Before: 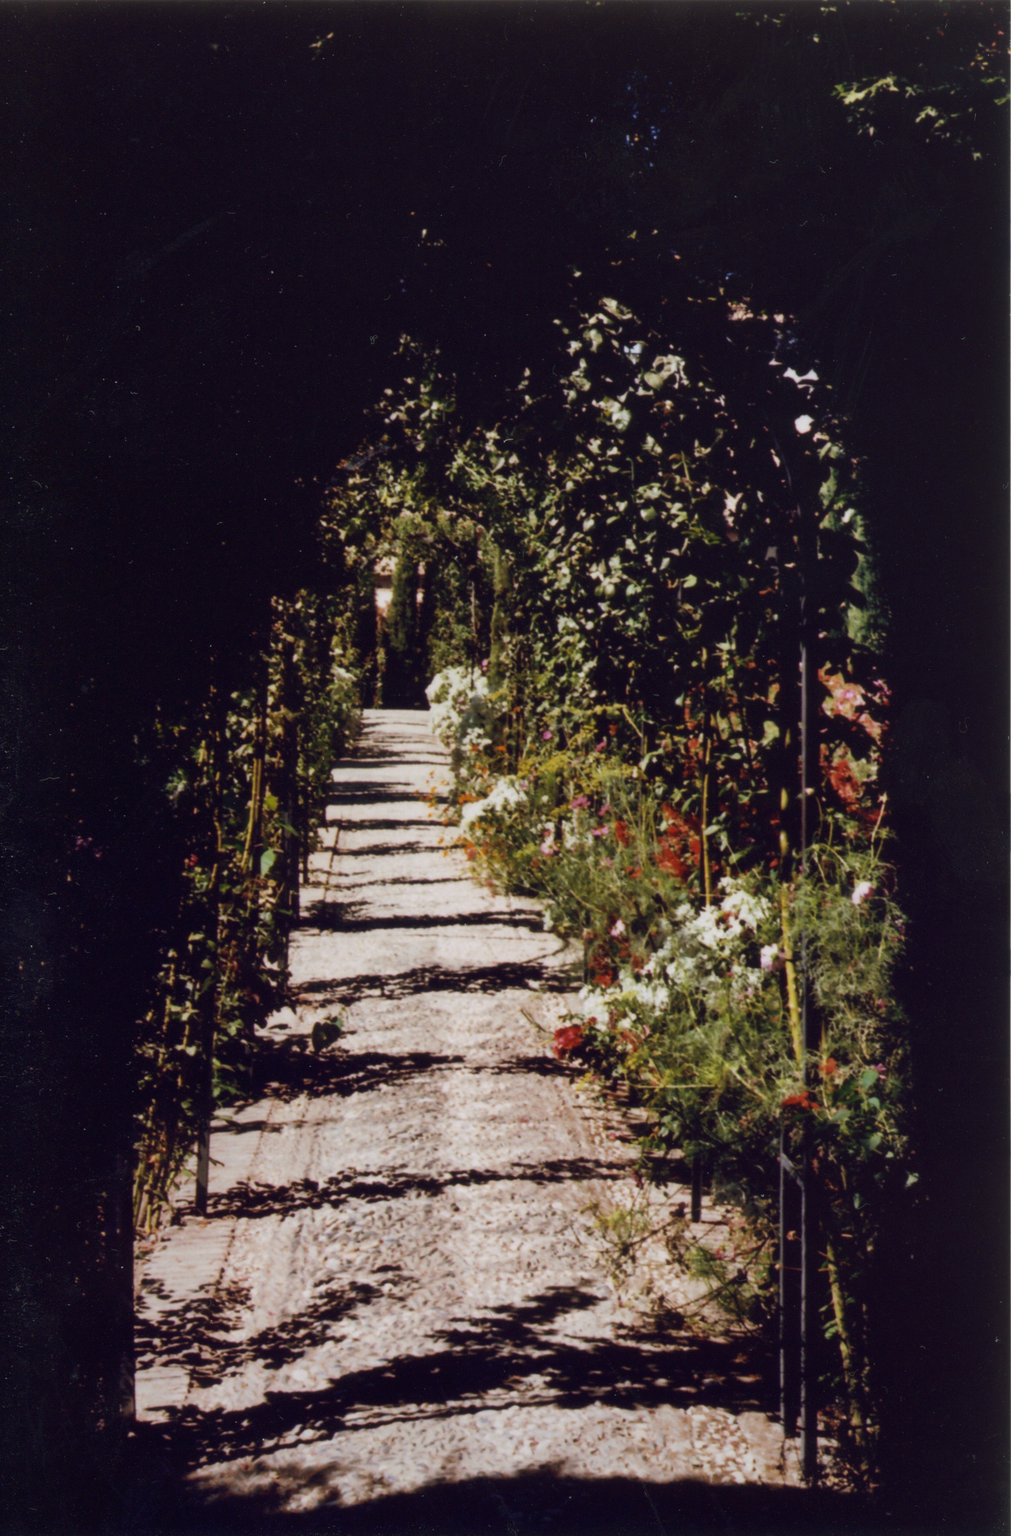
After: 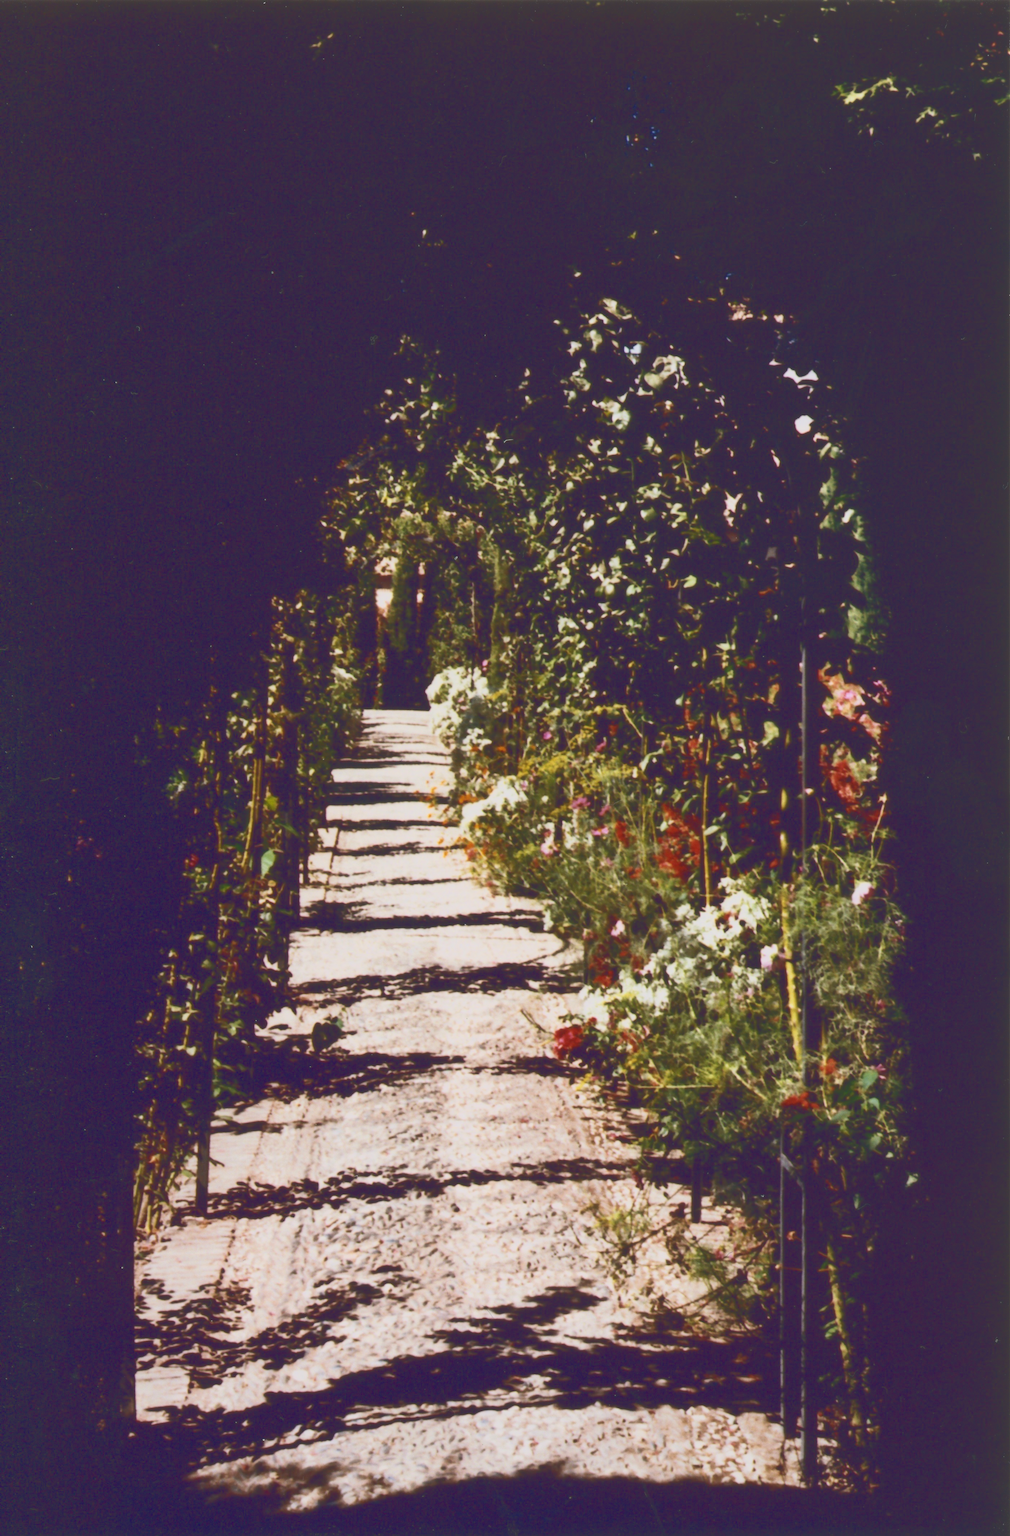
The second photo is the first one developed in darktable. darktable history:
tone curve: curves: ch0 [(0, 0) (0.003, 0.231) (0.011, 0.231) (0.025, 0.231) (0.044, 0.231) (0.069, 0.235) (0.1, 0.24) (0.136, 0.246) (0.177, 0.256) (0.224, 0.279) (0.277, 0.313) (0.335, 0.354) (0.399, 0.428) (0.468, 0.514) (0.543, 0.61) (0.623, 0.728) (0.709, 0.808) (0.801, 0.873) (0.898, 0.909) (1, 1)]
